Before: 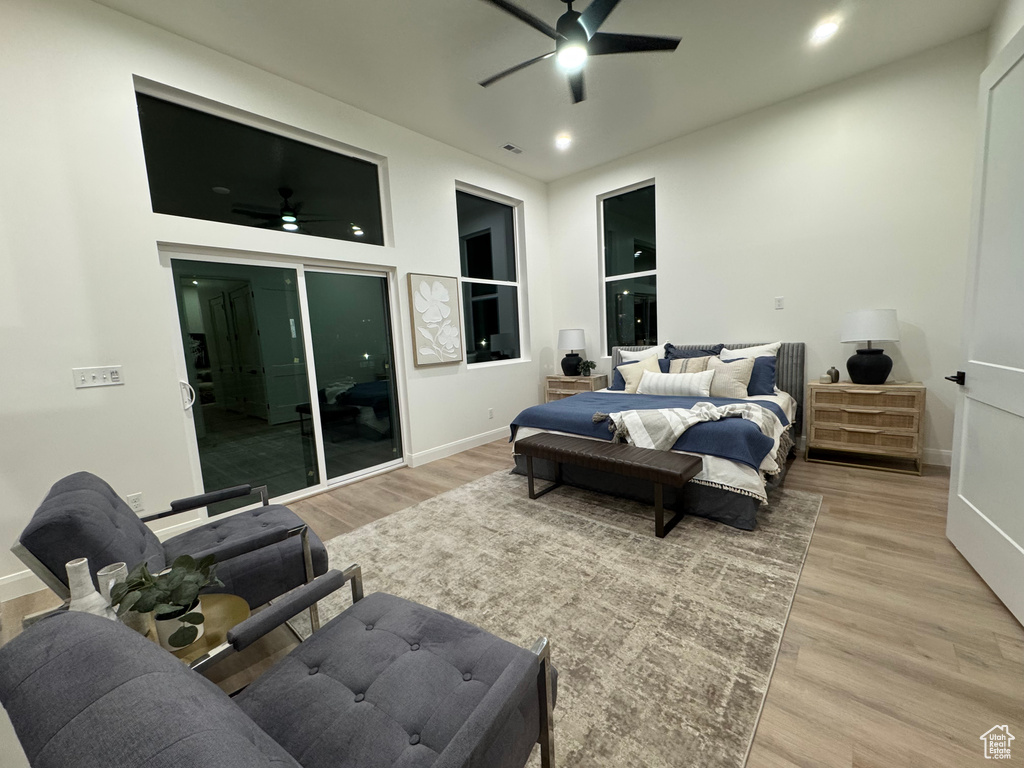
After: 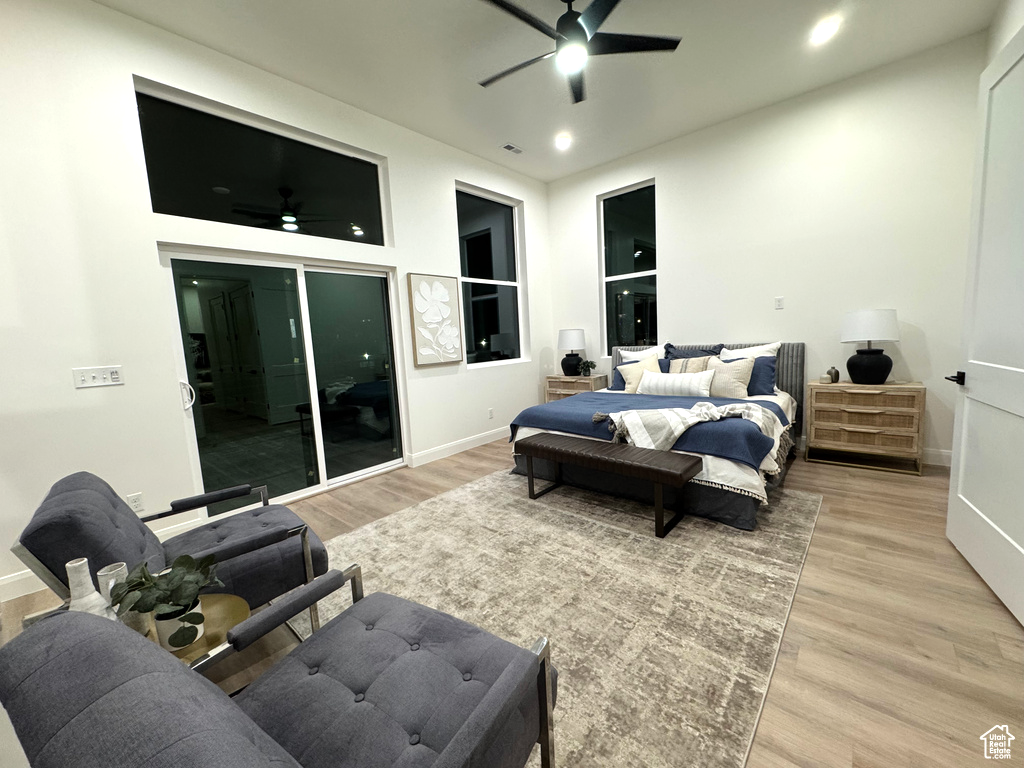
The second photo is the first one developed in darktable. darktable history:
tone equalizer: -8 EV -0.428 EV, -7 EV -0.359 EV, -6 EV -0.354 EV, -5 EV -0.249 EV, -3 EV 0.23 EV, -2 EV 0.355 EV, -1 EV 0.375 EV, +0 EV 0.413 EV, mask exposure compensation -0.502 EV
